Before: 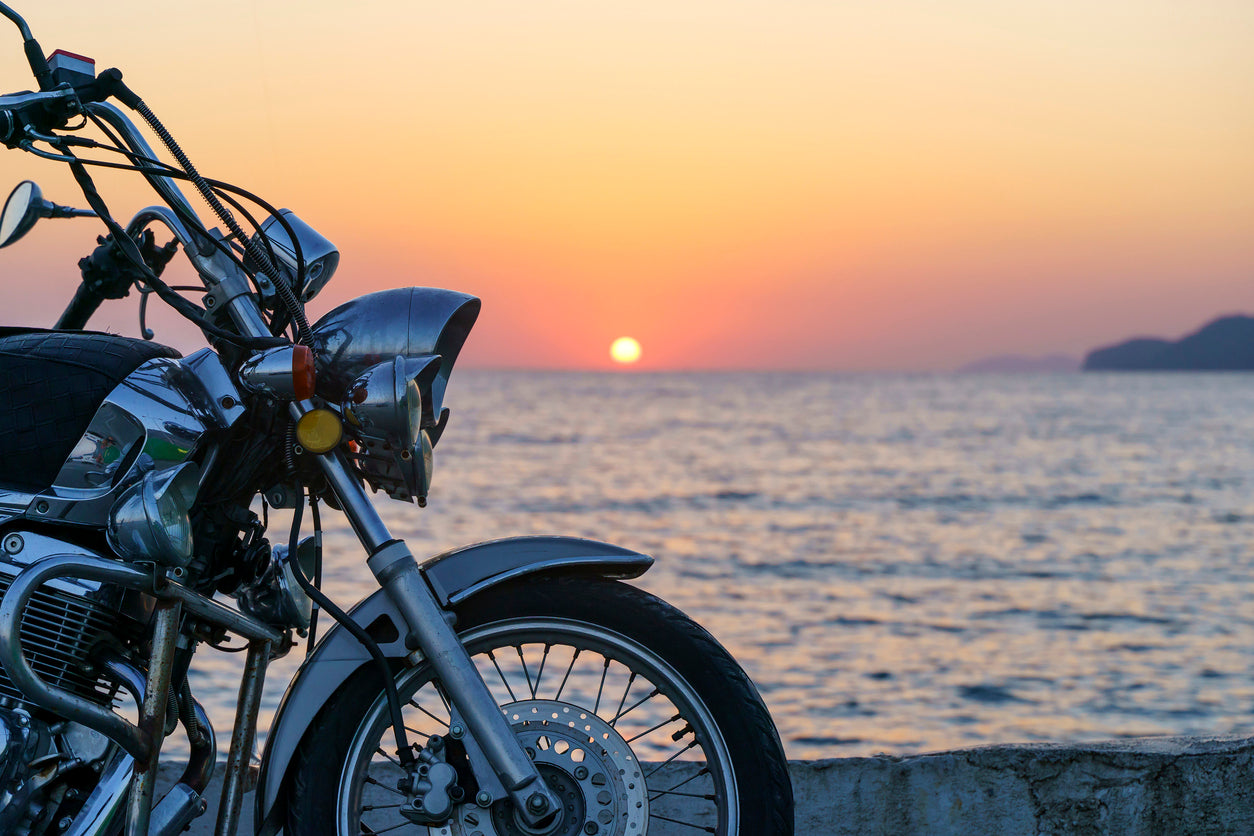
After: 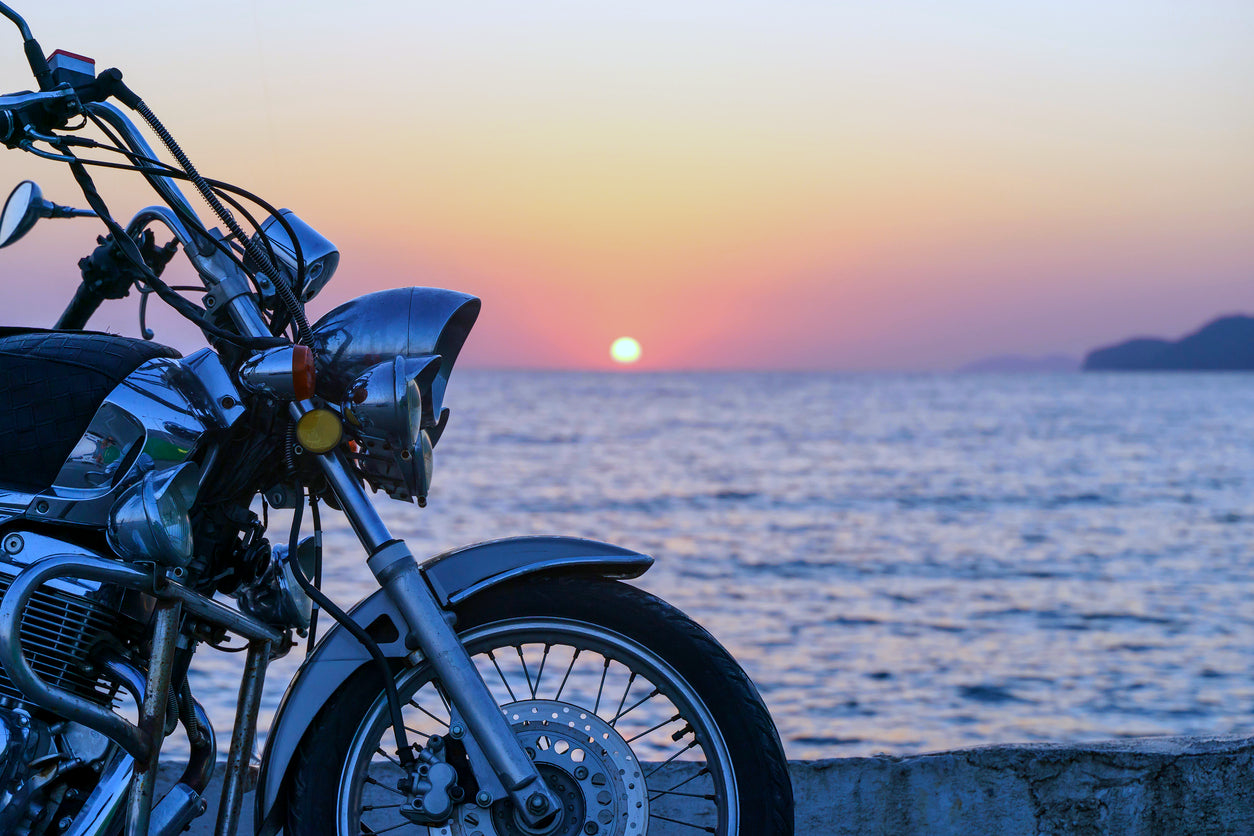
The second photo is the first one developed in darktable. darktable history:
white balance: red 0.924, blue 1.095
color calibration: illuminant as shot in camera, x 0.37, y 0.382, temperature 4313.32 K
